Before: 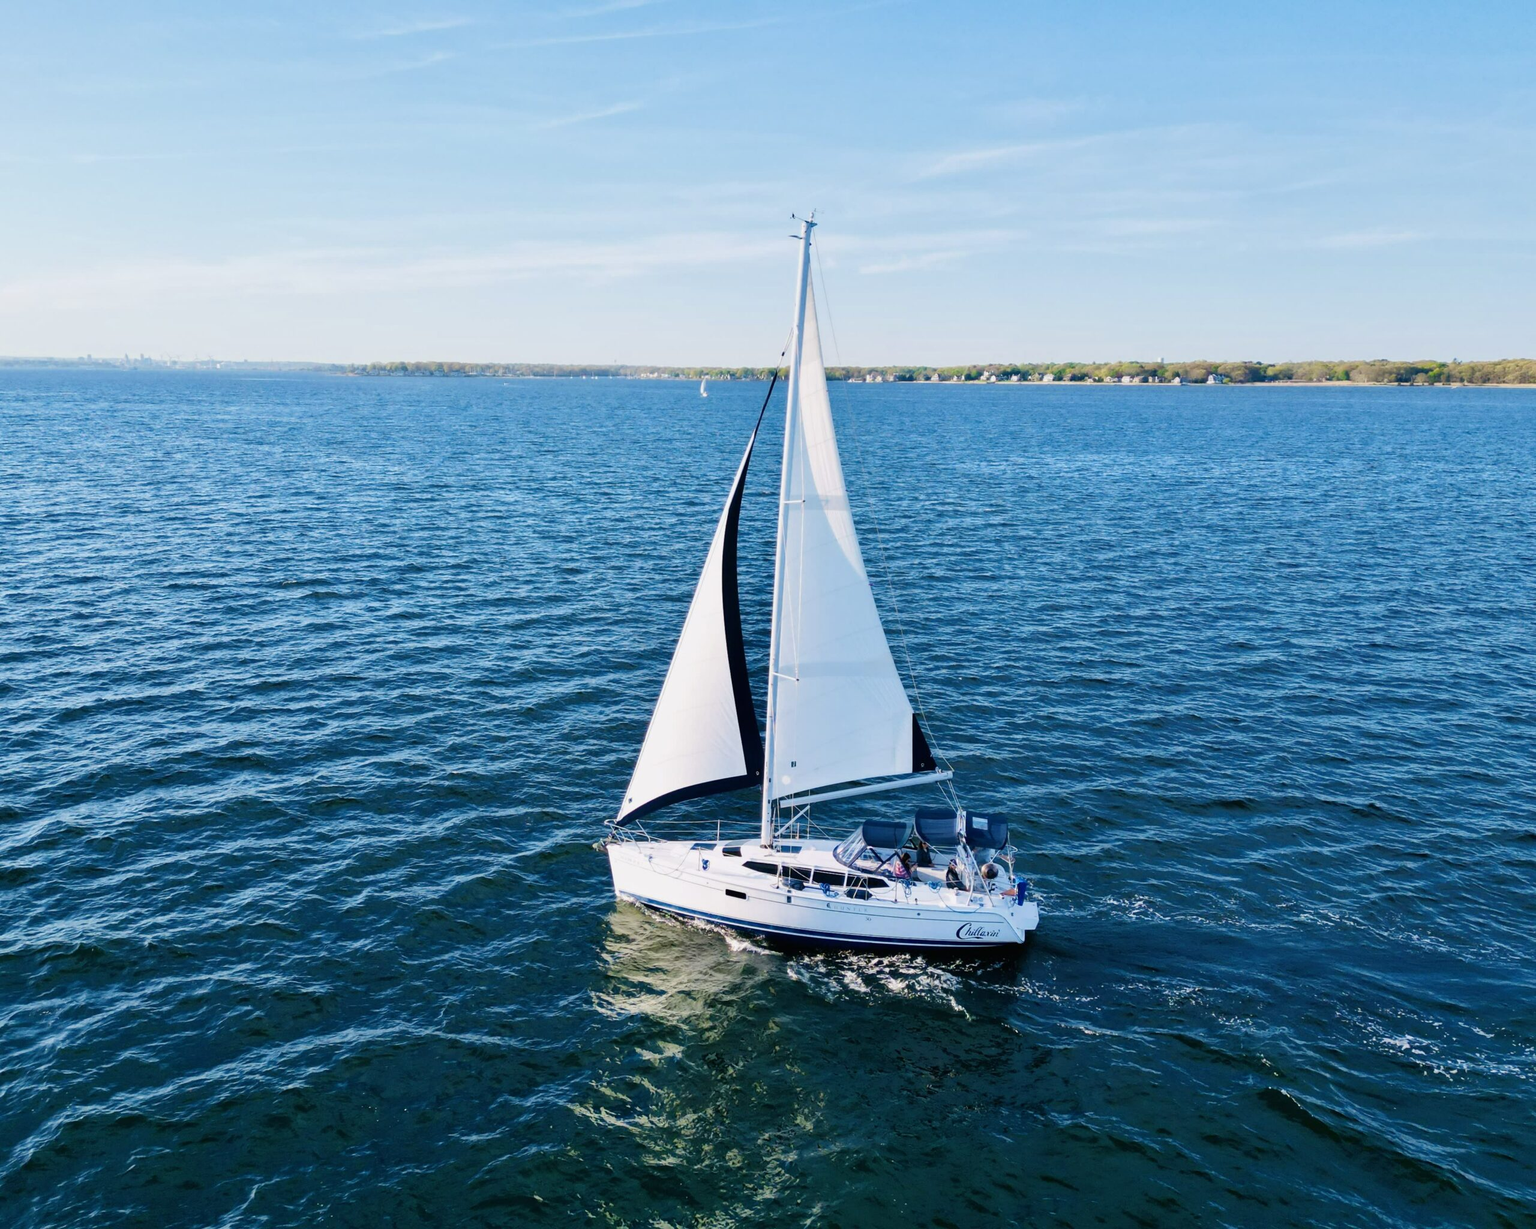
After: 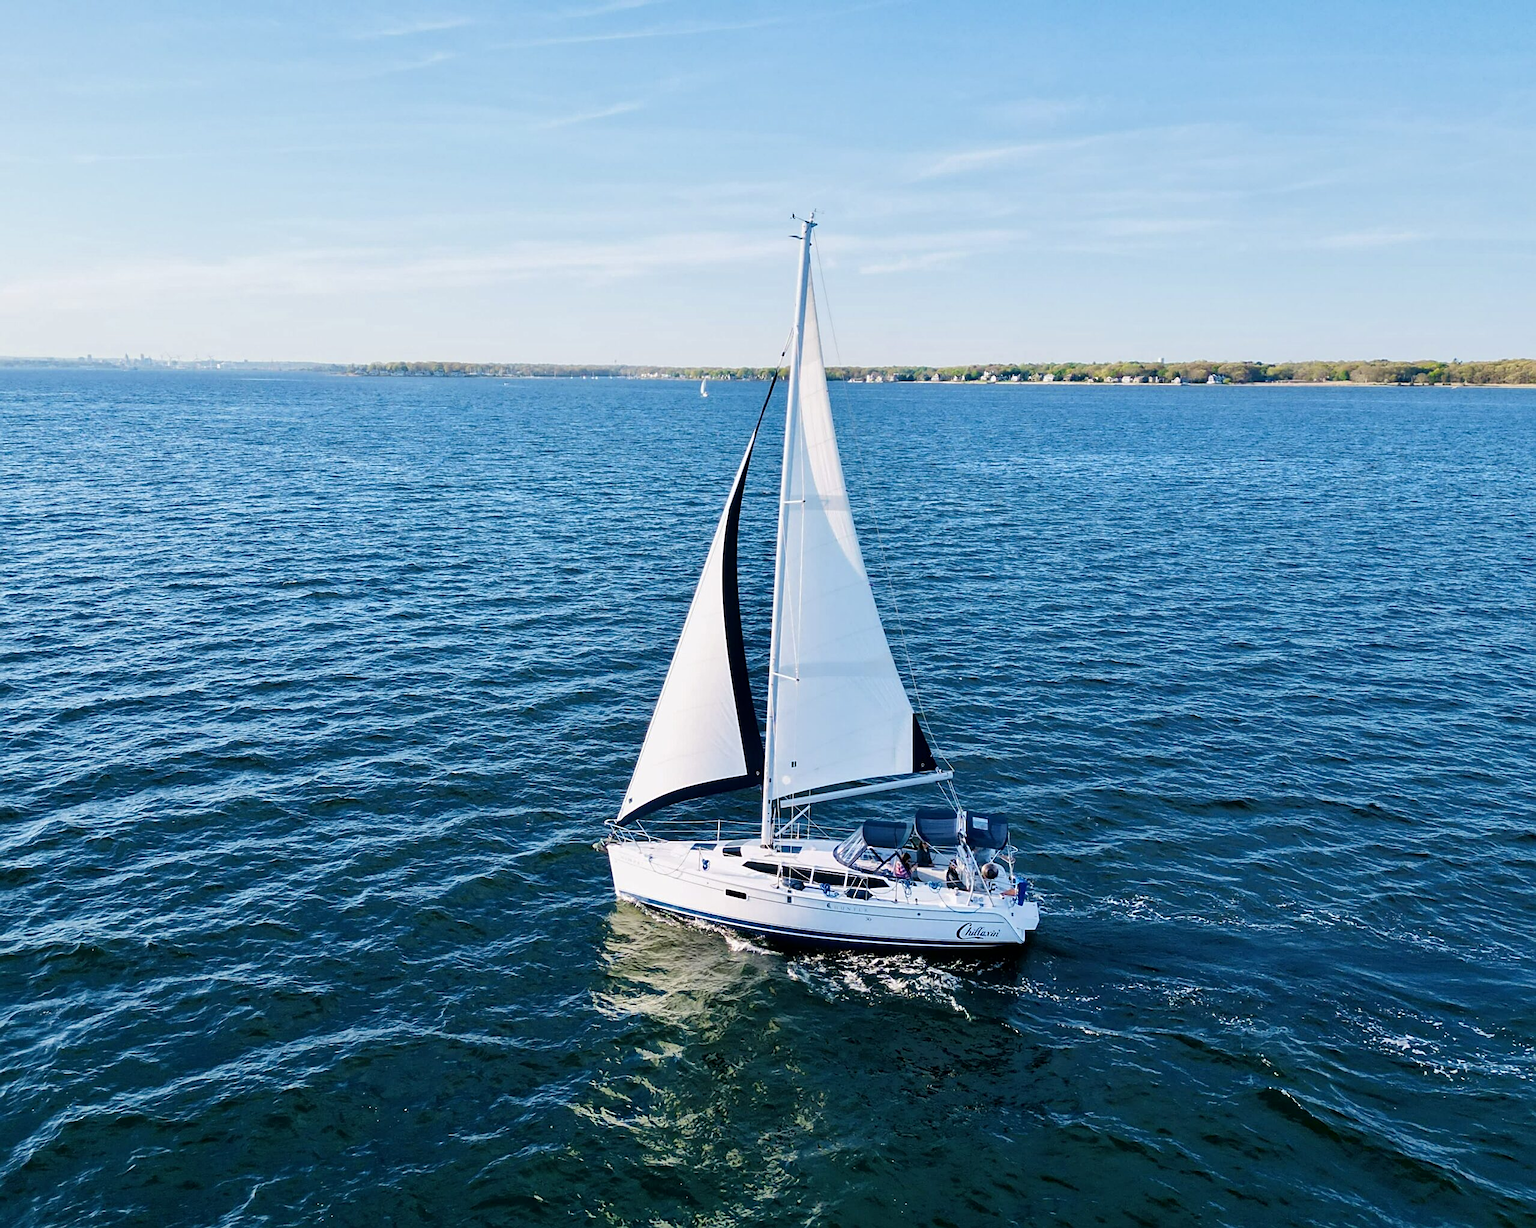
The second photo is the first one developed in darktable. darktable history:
sharpen: on, module defaults
local contrast: highlights 102%, shadows 100%, detail 119%, midtone range 0.2
